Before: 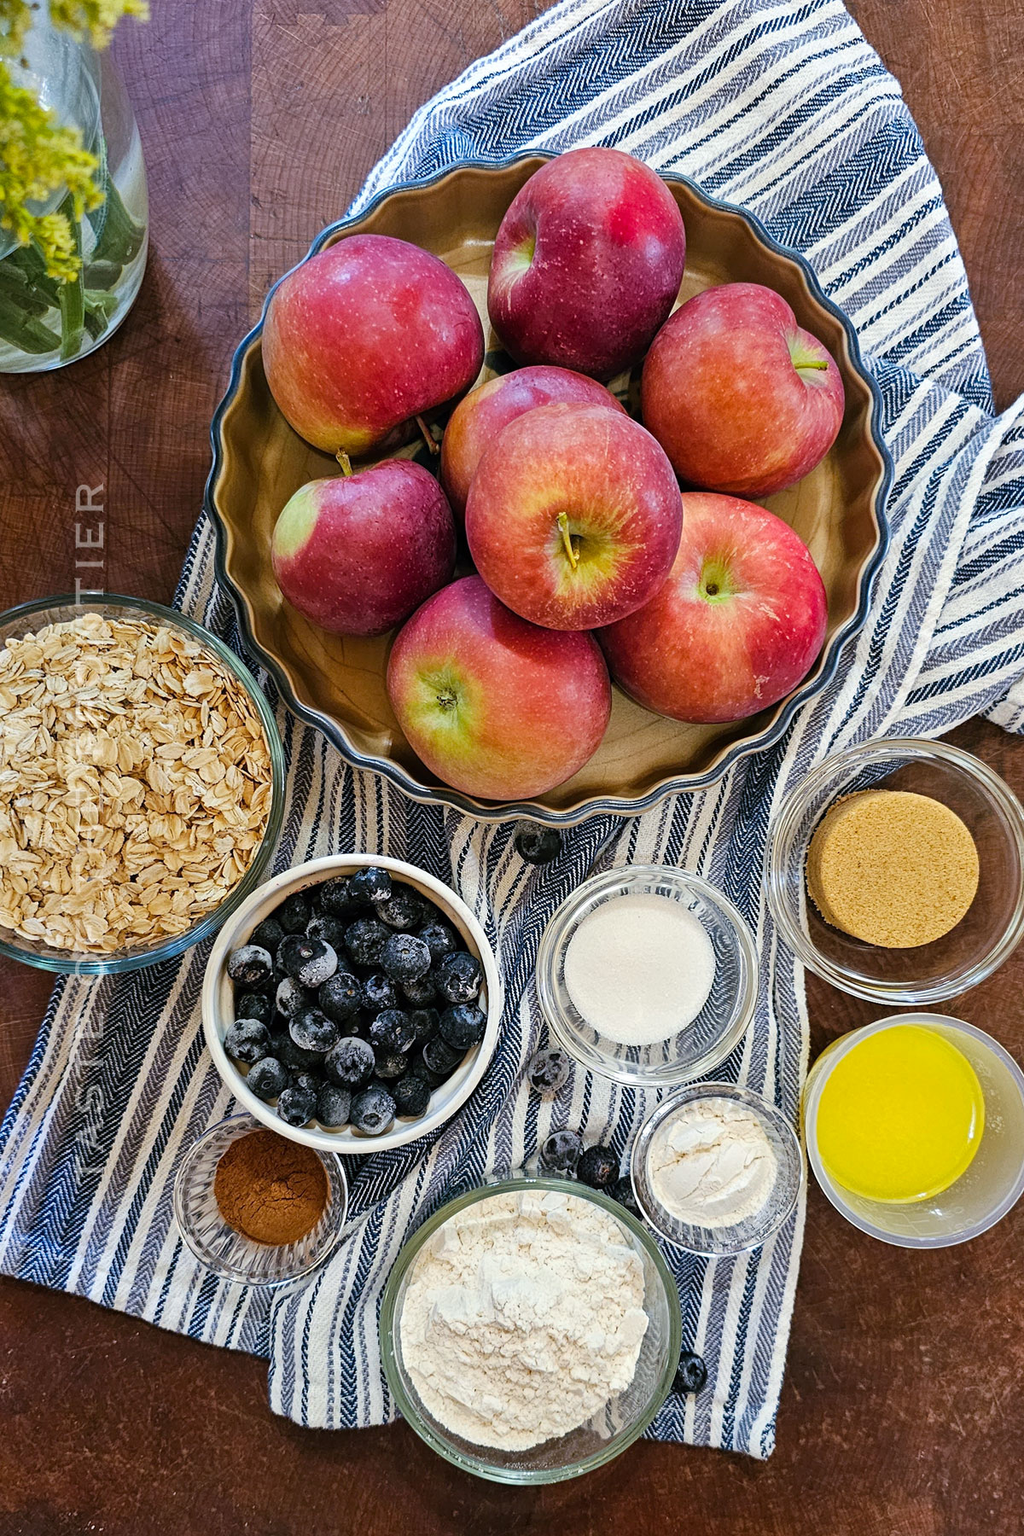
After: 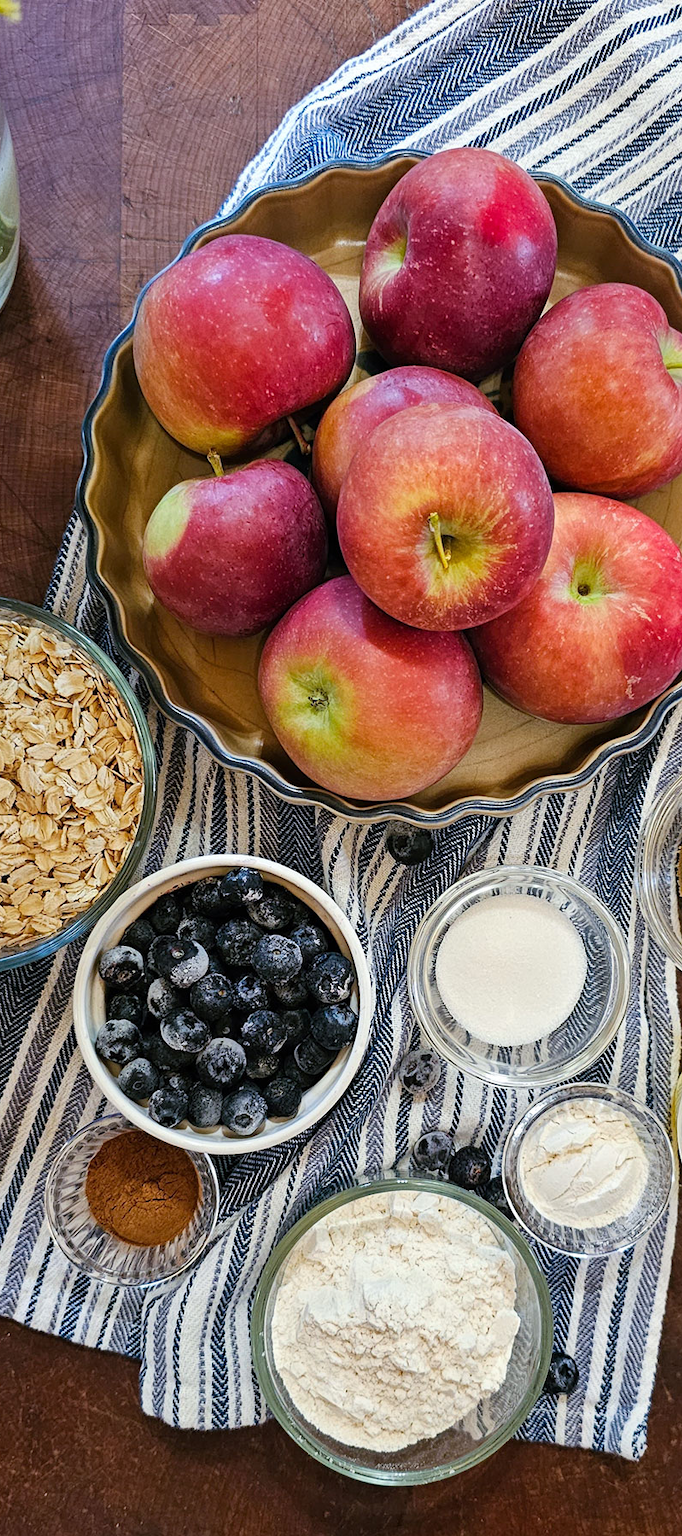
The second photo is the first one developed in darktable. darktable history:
crop and rotate: left 12.648%, right 20.685%
white balance: emerald 1
